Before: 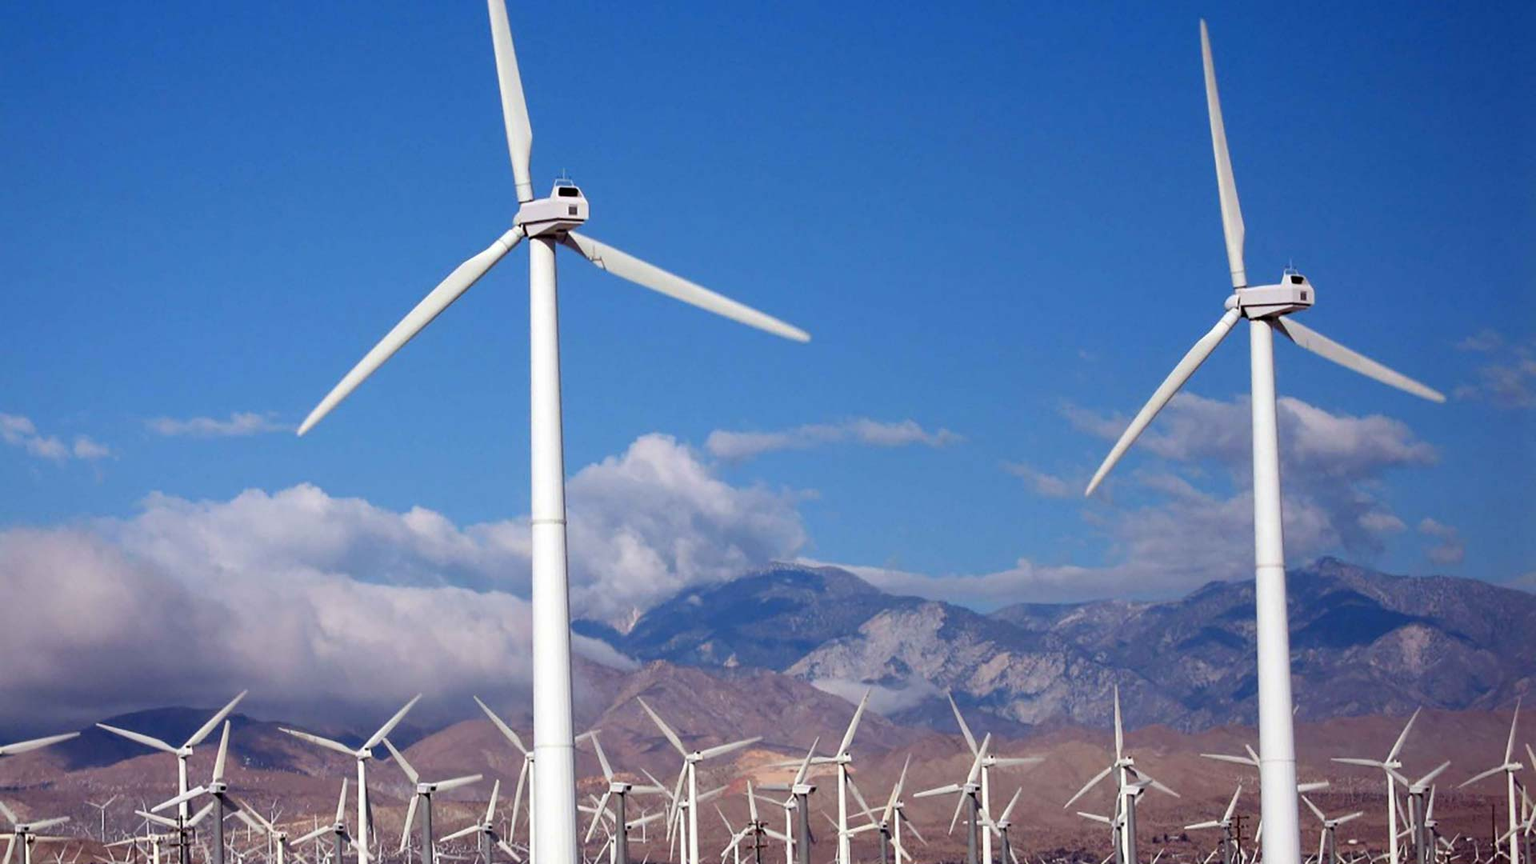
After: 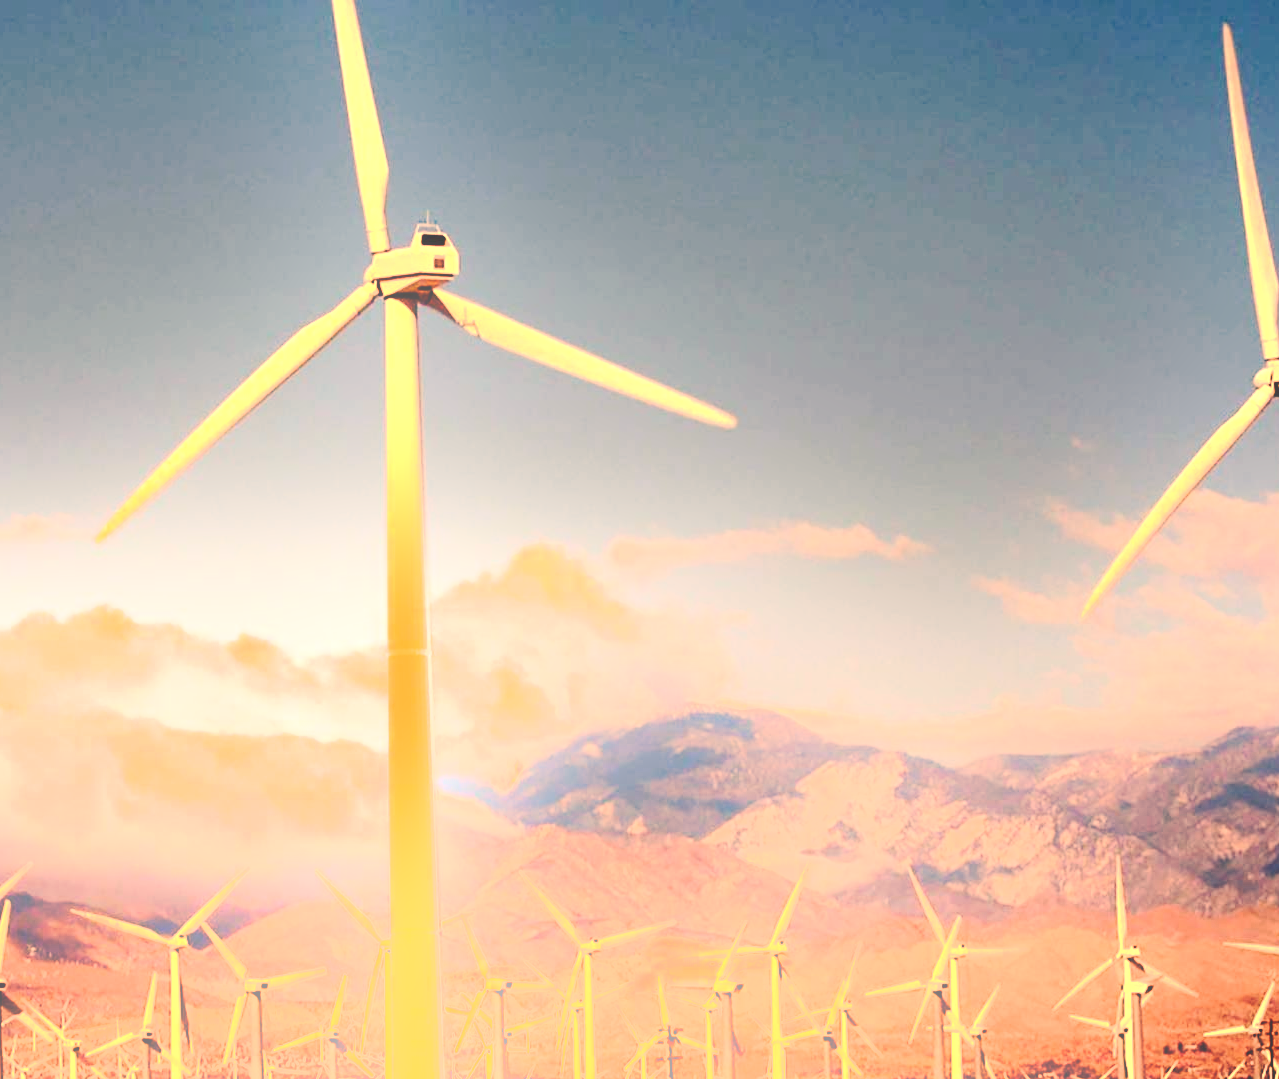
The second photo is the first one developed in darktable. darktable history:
tone curve: curves: ch0 [(0, 0) (0.003, 0.026) (0.011, 0.03) (0.025, 0.038) (0.044, 0.046) (0.069, 0.055) (0.1, 0.075) (0.136, 0.114) (0.177, 0.158) (0.224, 0.215) (0.277, 0.296) (0.335, 0.386) (0.399, 0.479) (0.468, 0.568) (0.543, 0.637) (0.623, 0.707) (0.709, 0.773) (0.801, 0.834) (0.898, 0.896) (1, 1)], preserve colors none
crop and rotate: left 14.436%, right 18.898%
color correction: highlights a* 11.96, highlights b* 11.58
bloom: on, module defaults
white balance: red 1.467, blue 0.684
tone equalizer: -8 EV -1.08 EV, -7 EV -1.01 EV, -6 EV -0.867 EV, -5 EV -0.578 EV, -3 EV 0.578 EV, -2 EV 0.867 EV, -1 EV 1.01 EV, +0 EV 1.08 EV, edges refinement/feathering 500, mask exposure compensation -1.57 EV, preserve details no
